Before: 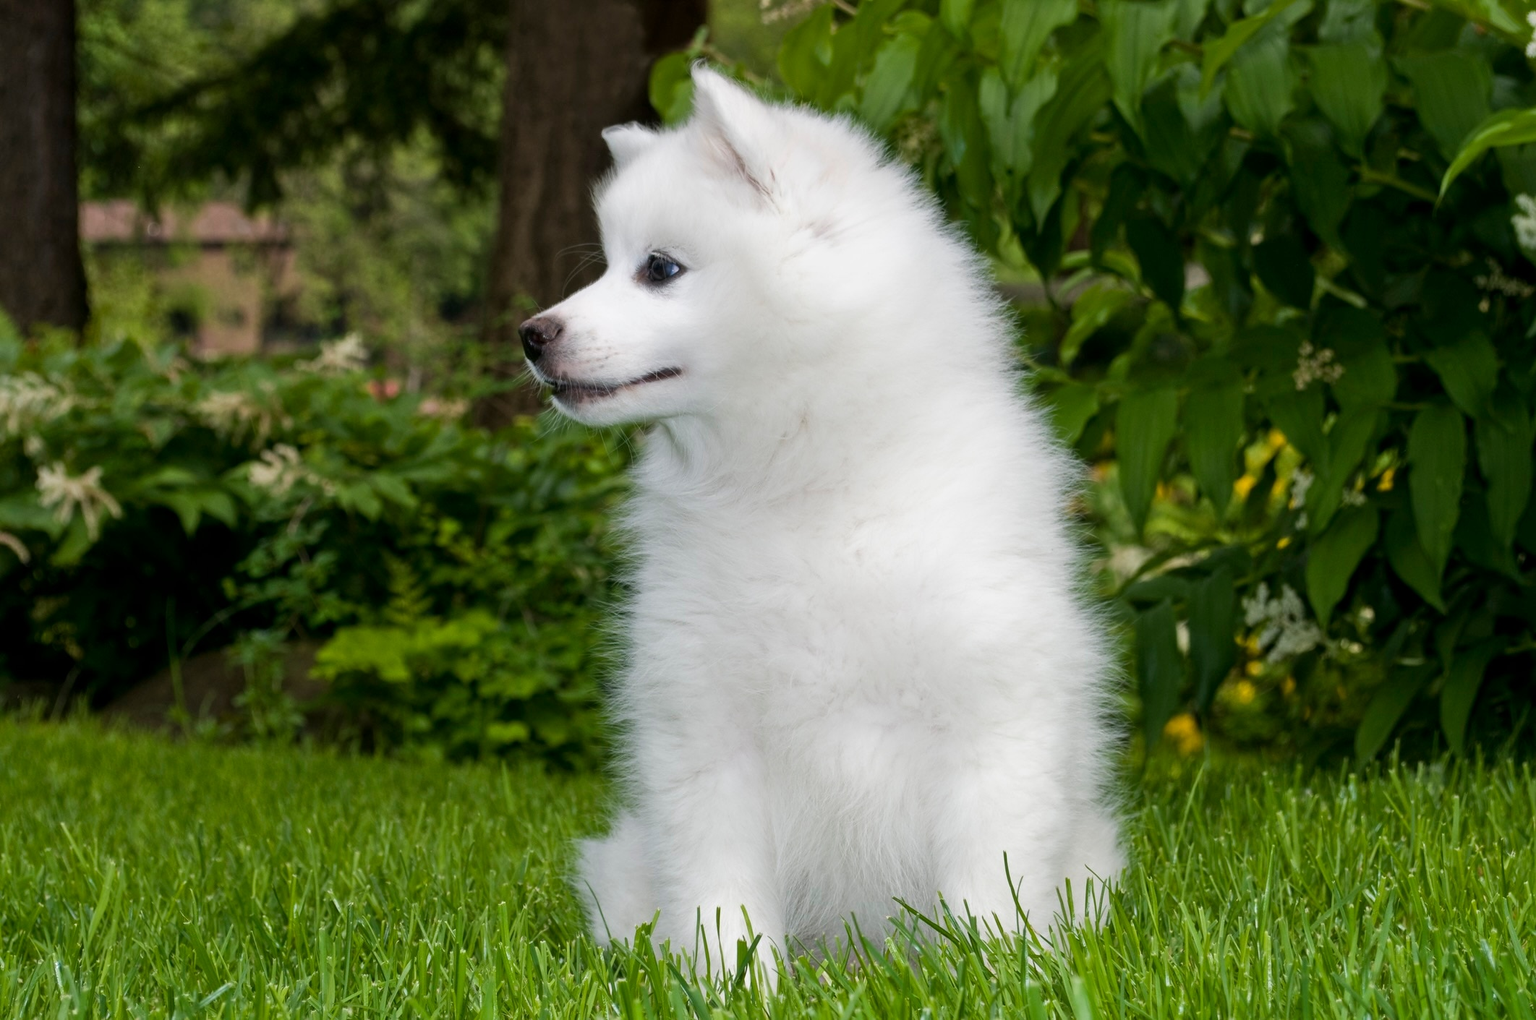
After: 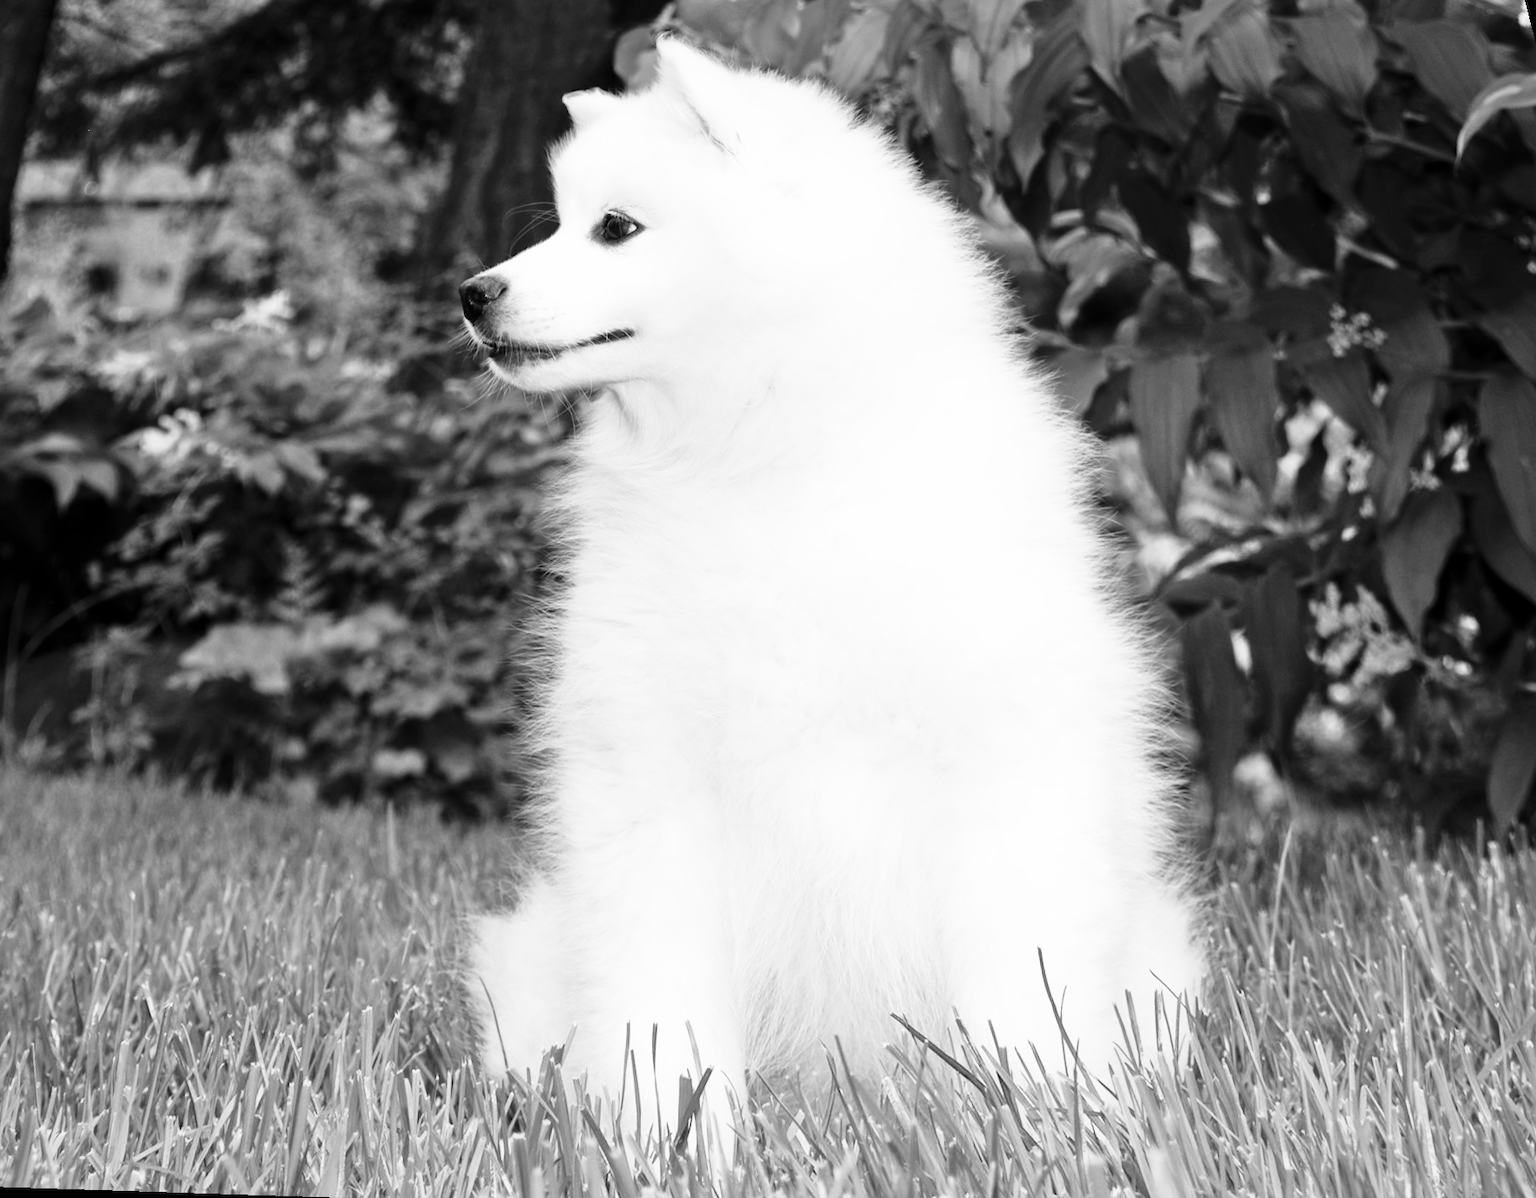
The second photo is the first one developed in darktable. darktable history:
rotate and perspective: rotation 0.72°, lens shift (vertical) -0.352, lens shift (horizontal) -0.051, crop left 0.152, crop right 0.859, crop top 0.019, crop bottom 0.964
white balance: red 1.08, blue 0.791
monochrome: on, module defaults
base curve: curves: ch0 [(0, 0) (0.026, 0.03) (0.109, 0.232) (0.351, 0.748) (0.669, 0.968) (1, 1)], preserve colors none
